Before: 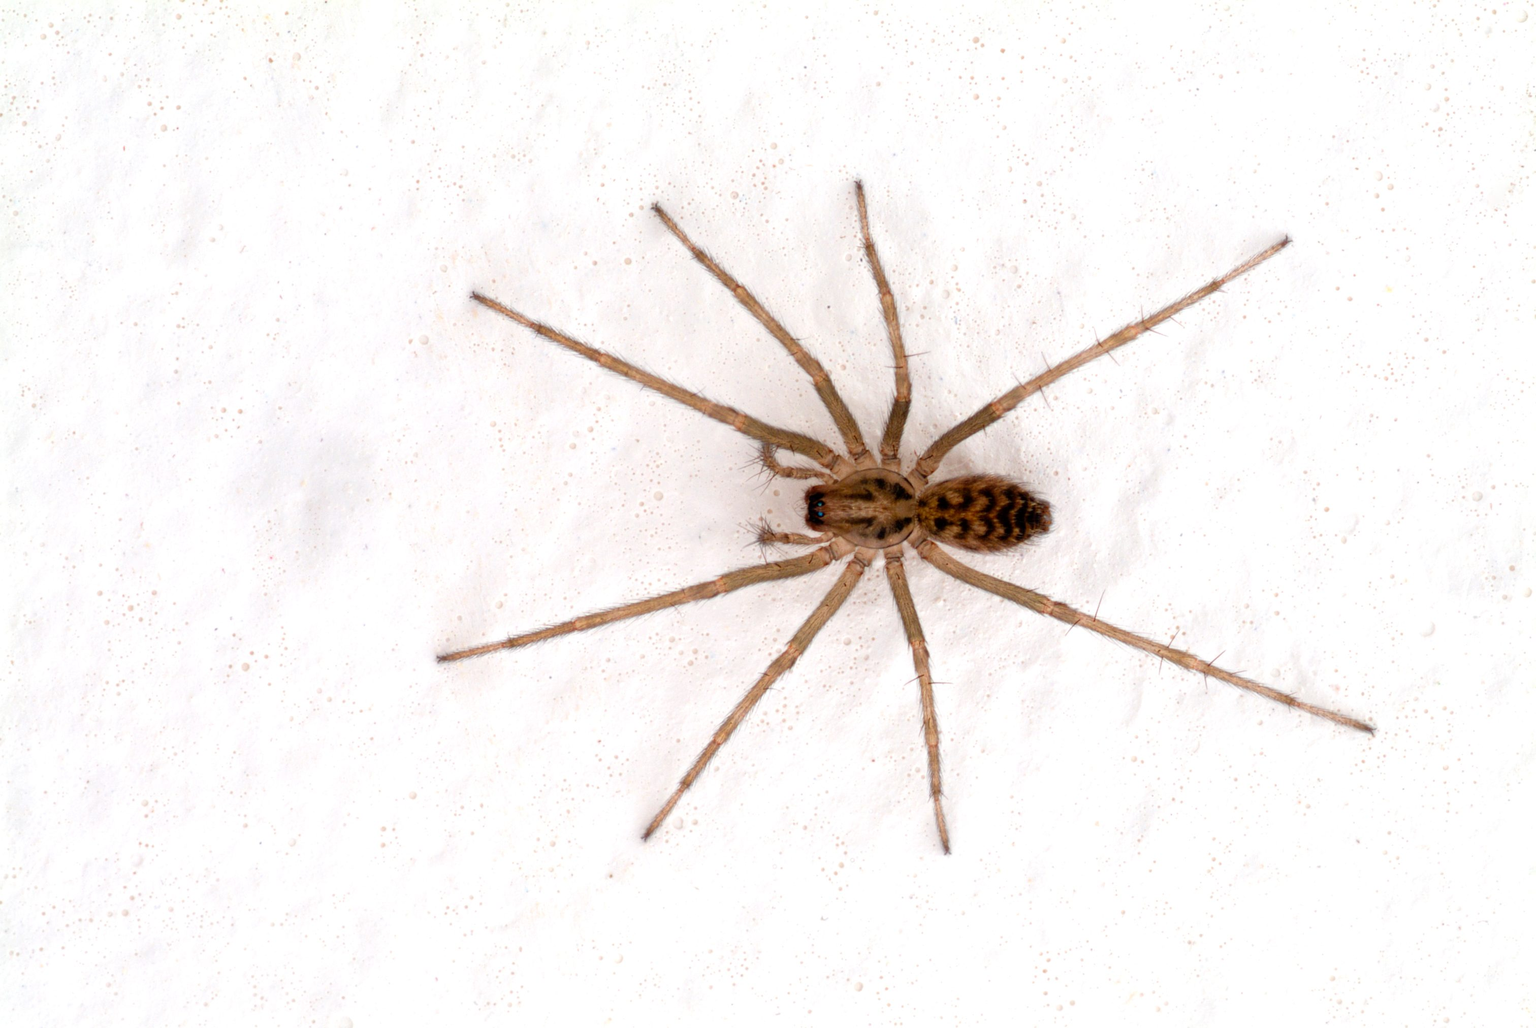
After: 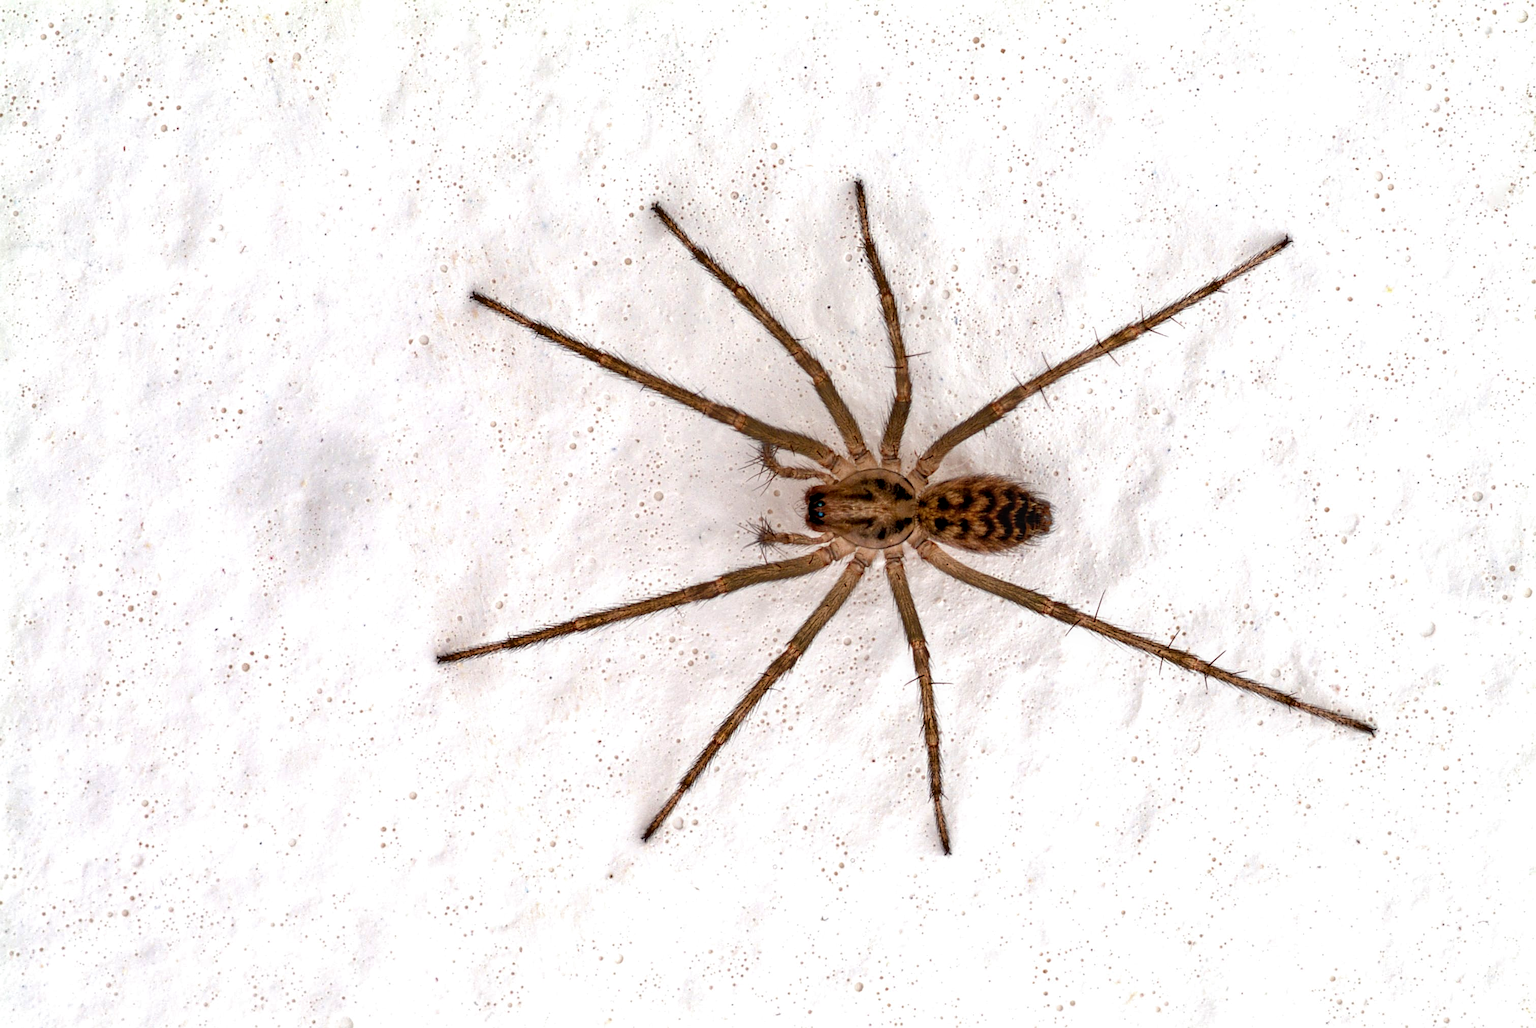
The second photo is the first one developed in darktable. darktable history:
local contrast: detail 130%
shadows and highlights: low approximation 0.01, soften with gaussian
sharpen: on, module defaults
